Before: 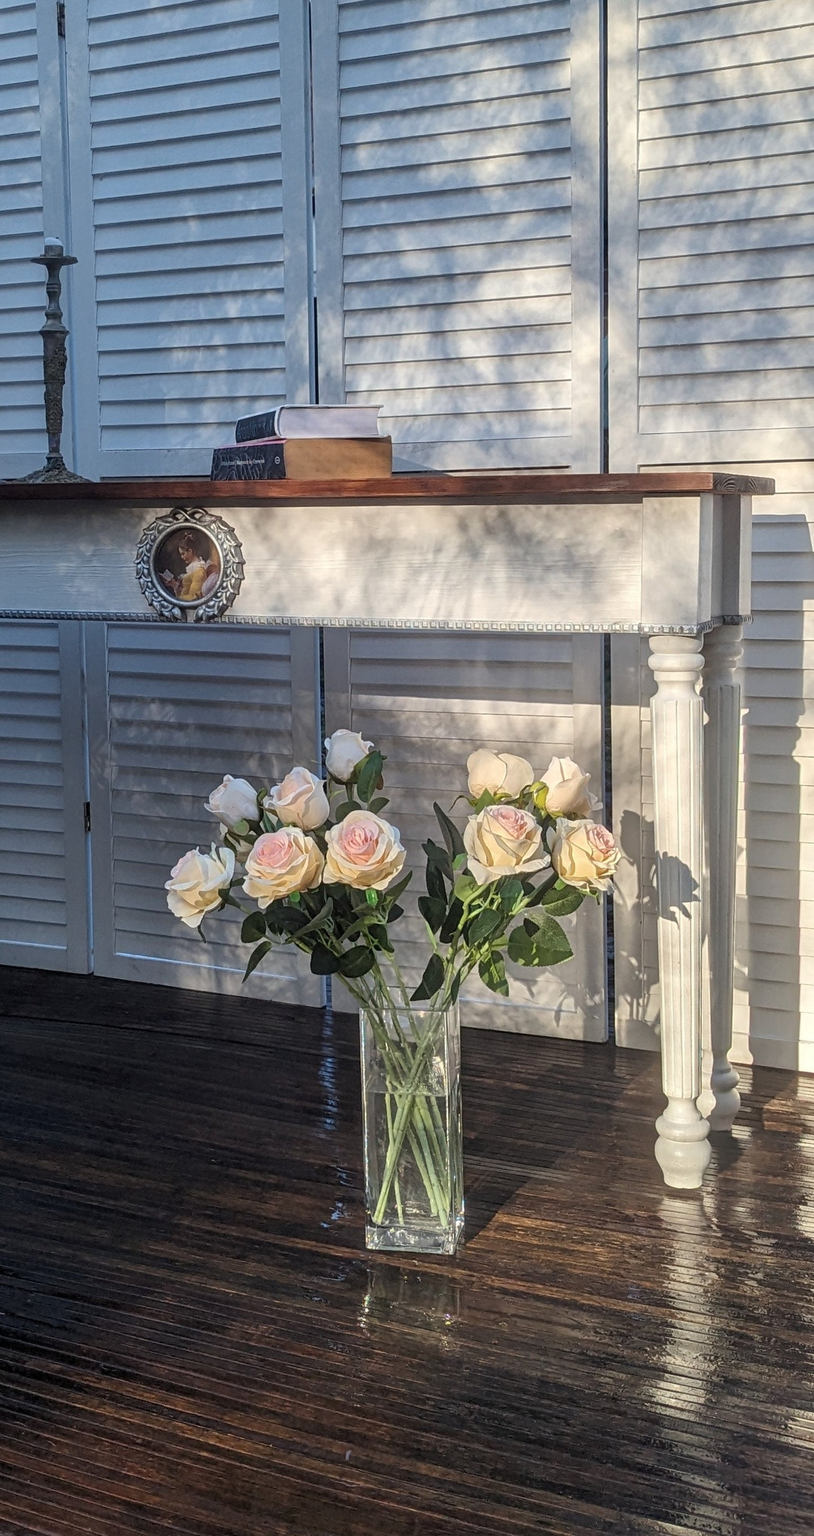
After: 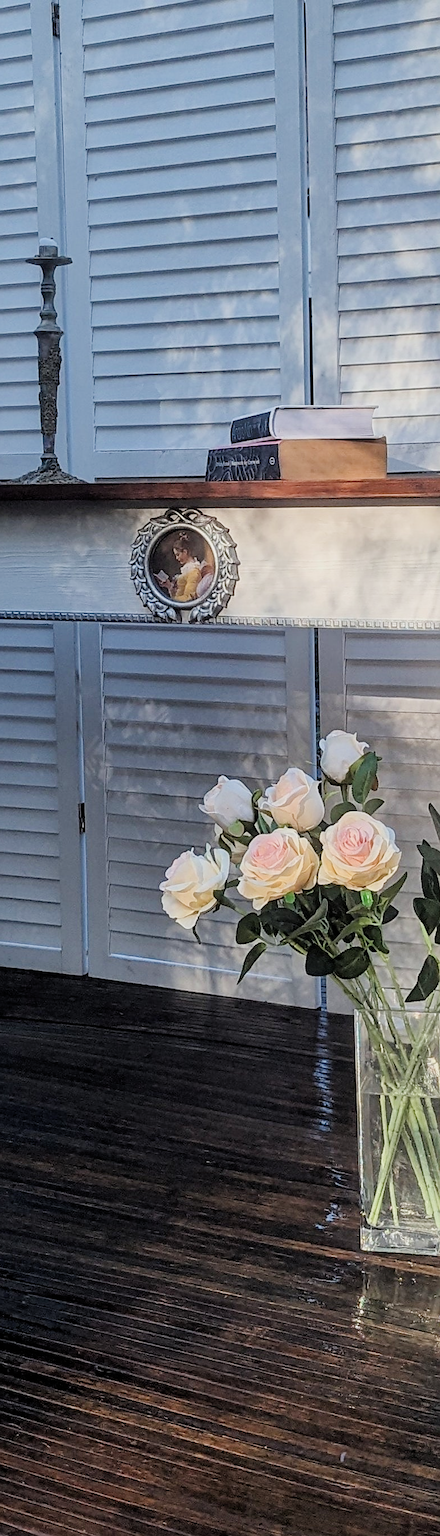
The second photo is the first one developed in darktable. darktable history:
exposure: exposure 0.694 EV, compensate highlight preservation false
sharpen: radius 1.892, amount 0.416, threshold 1.421
crop: left 0.709%, right 45.203%, bottom 0.088%
filmic rgb: black relative exposure -6.69 EV, white relative exposure 4.56 EV, threshold 5.97 EV, hardness 3.26, enable highlight reconstruction true
